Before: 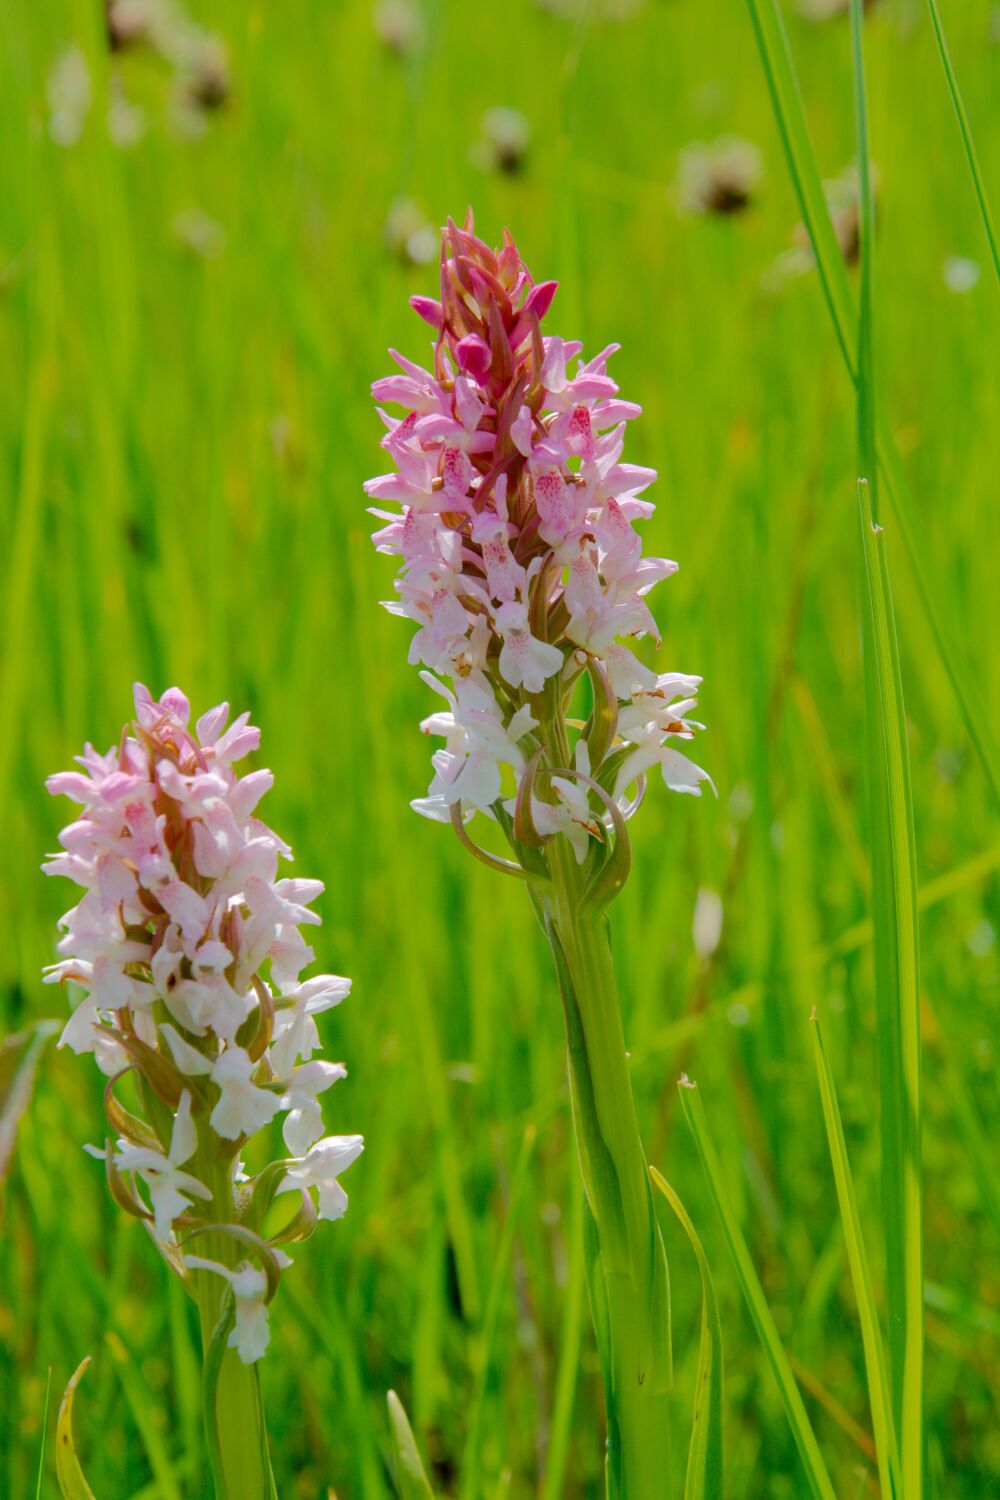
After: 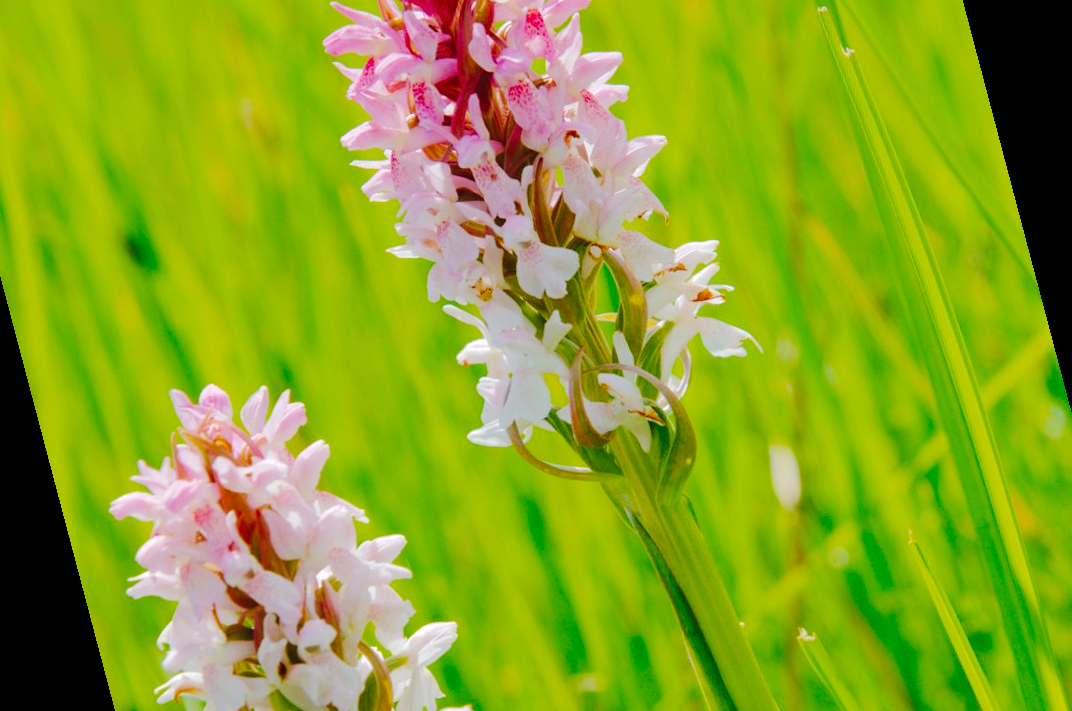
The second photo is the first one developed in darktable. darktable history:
tone curve: curves: ch0 [(0, 0) (0.003, 0.023) (0.011, 0.029) (0.025, 0.037) (0.044, 0.047) (0.069, 0.057) (0.1, 0.075) (0.136, 0.103) (0.177, 0.145) (0.224, 0.193) (0.277, 0.266) (0.335, 0.362) (0.399, 0.473) (0.468, 0.569) (0.543, 0.655) (0.623, 0.73) (0.709, 0.804) (0.801, 0.874) (0.898, 0.924) (1, 1)], preserve colors none
crop: top 7.625%, bottom 8.027%
rotate and perspective: rotation -14.8°, crop left 0.1, crop right 0.903, crop top 0.25, crop bottom 0.748
